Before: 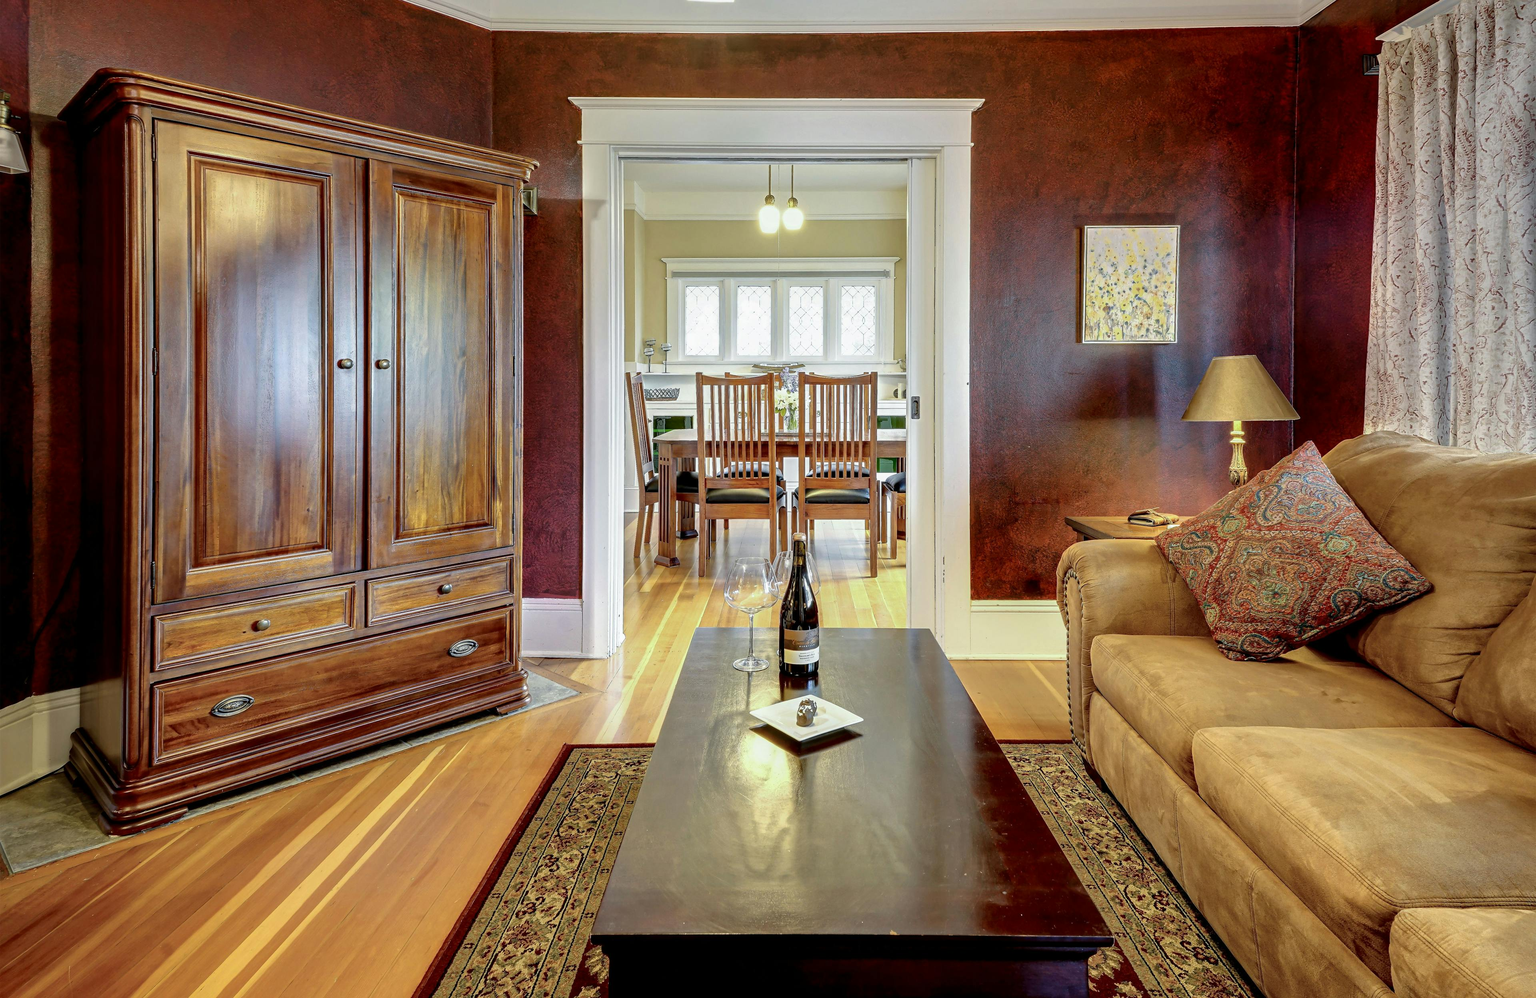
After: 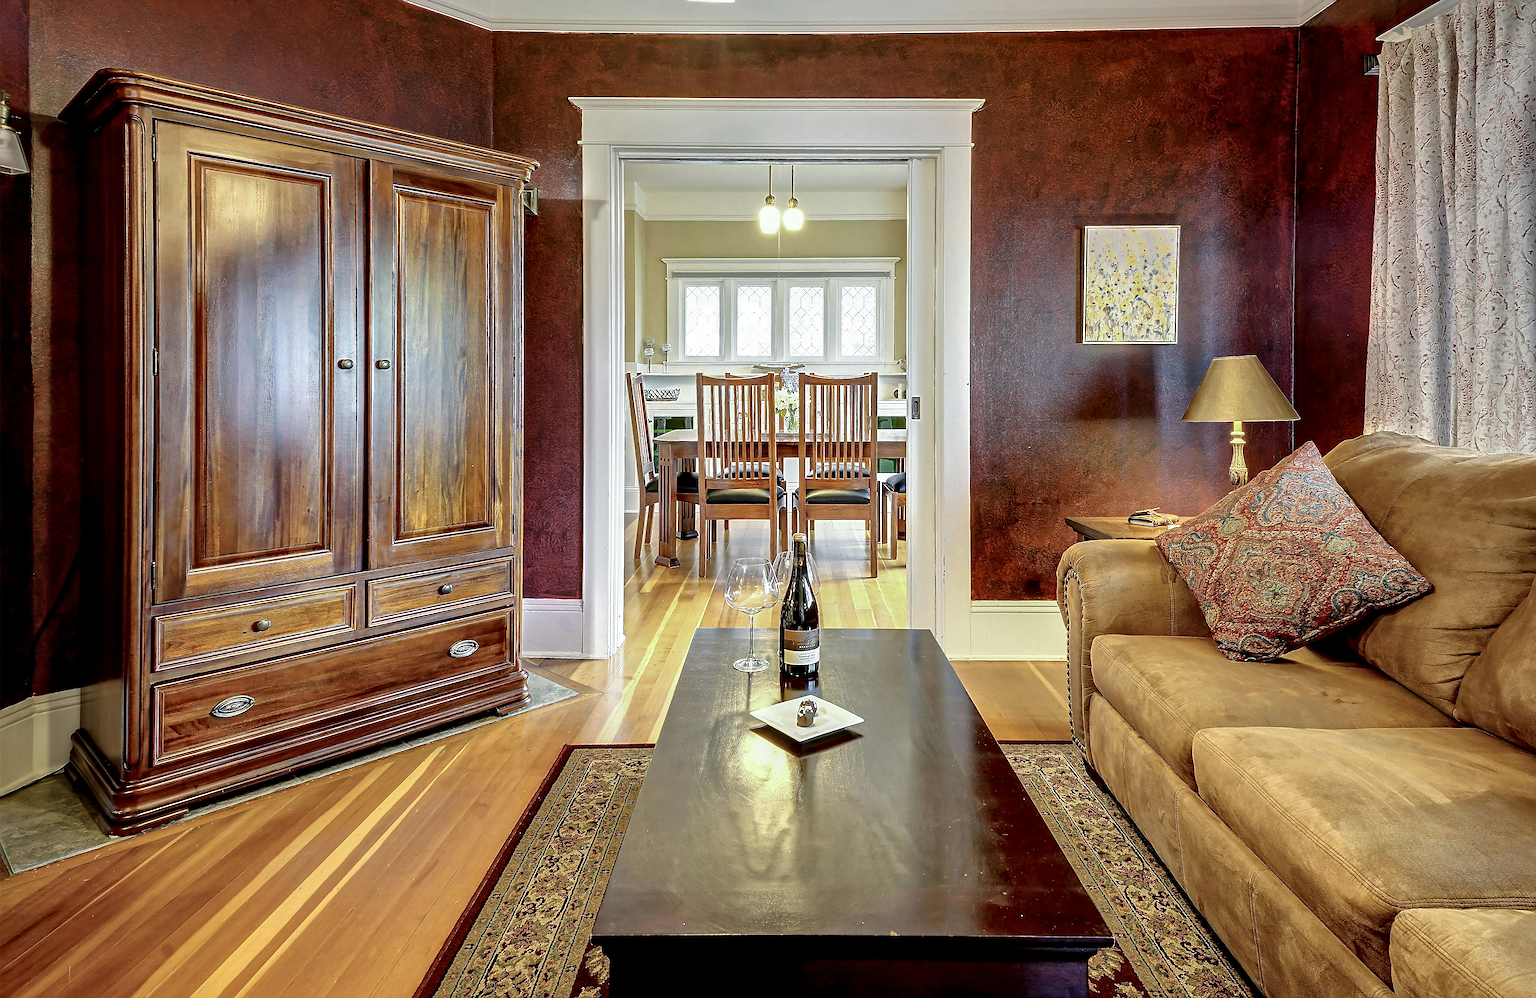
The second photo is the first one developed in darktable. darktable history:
contrast brightness saturation: saturation -0.05
local contrast: mode bilateral grid, contrast 20, coarseness 50, detail 130%, midtone range 0.2
sharpen: radius 1.4, amount 1.25, threshold 0.7
